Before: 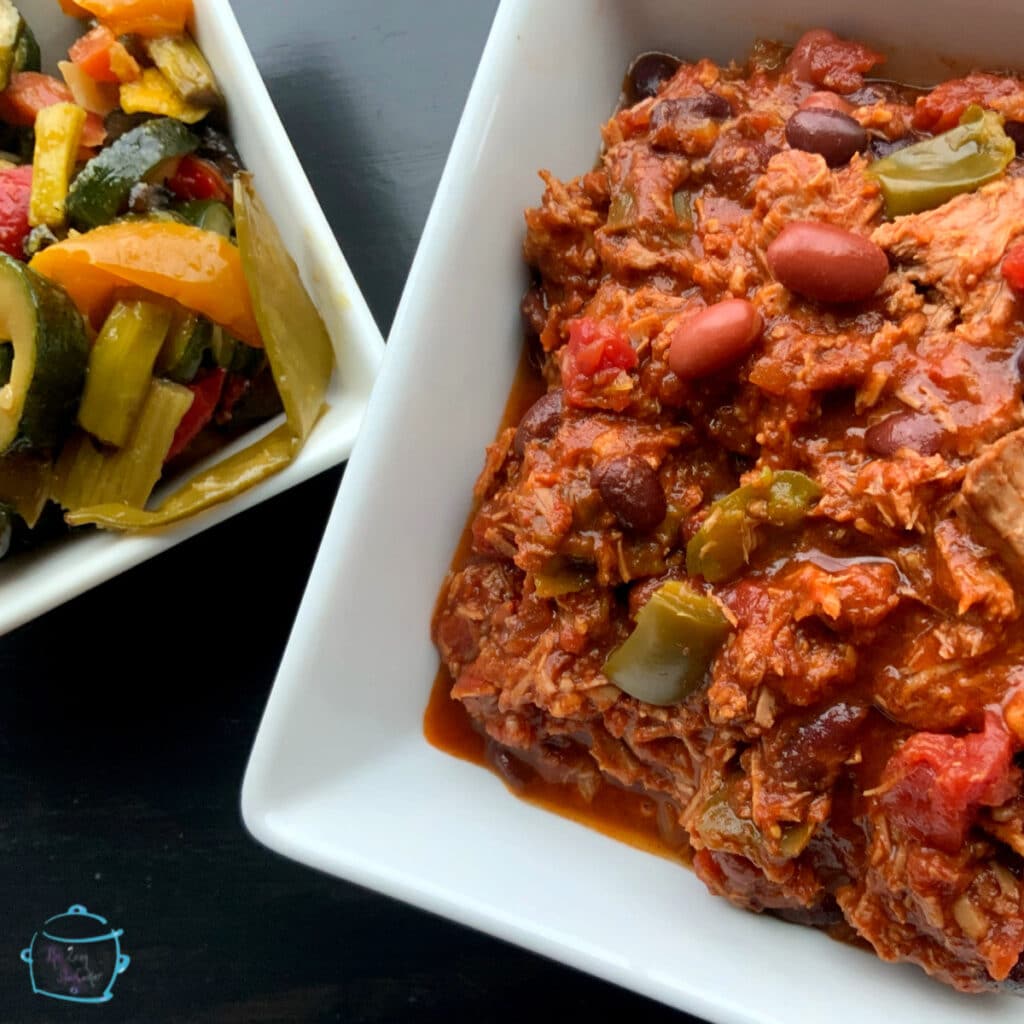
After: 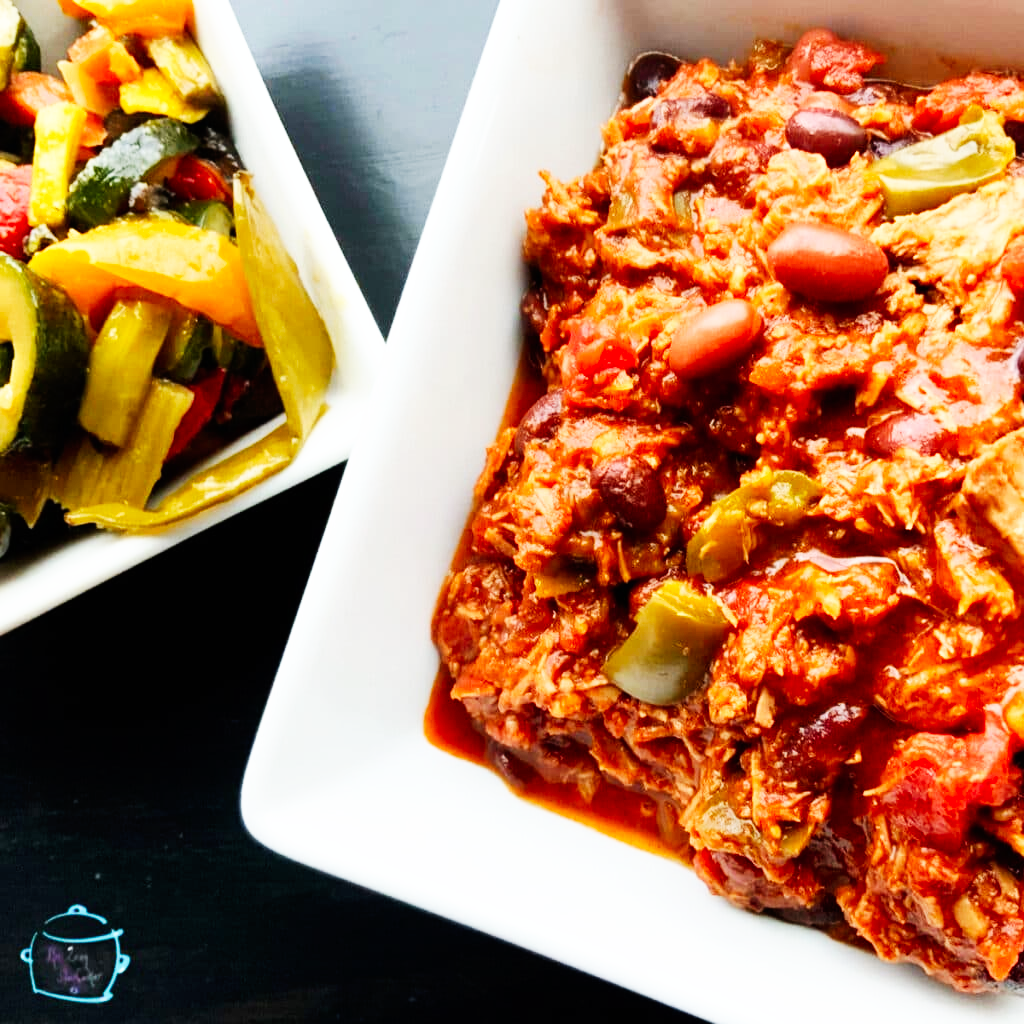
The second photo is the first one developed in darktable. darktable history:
base curve: curves: ch0 [(0, 0) (0.007, 0.004) (0.027, 0.03) (0.046, 0.07) (0.207, 0.54) (0.442, 0.872) (0.673, 0.972) (1, 1)], preserve colors none
exposure: compensate exposure bias true, compensate highlight preservation false
